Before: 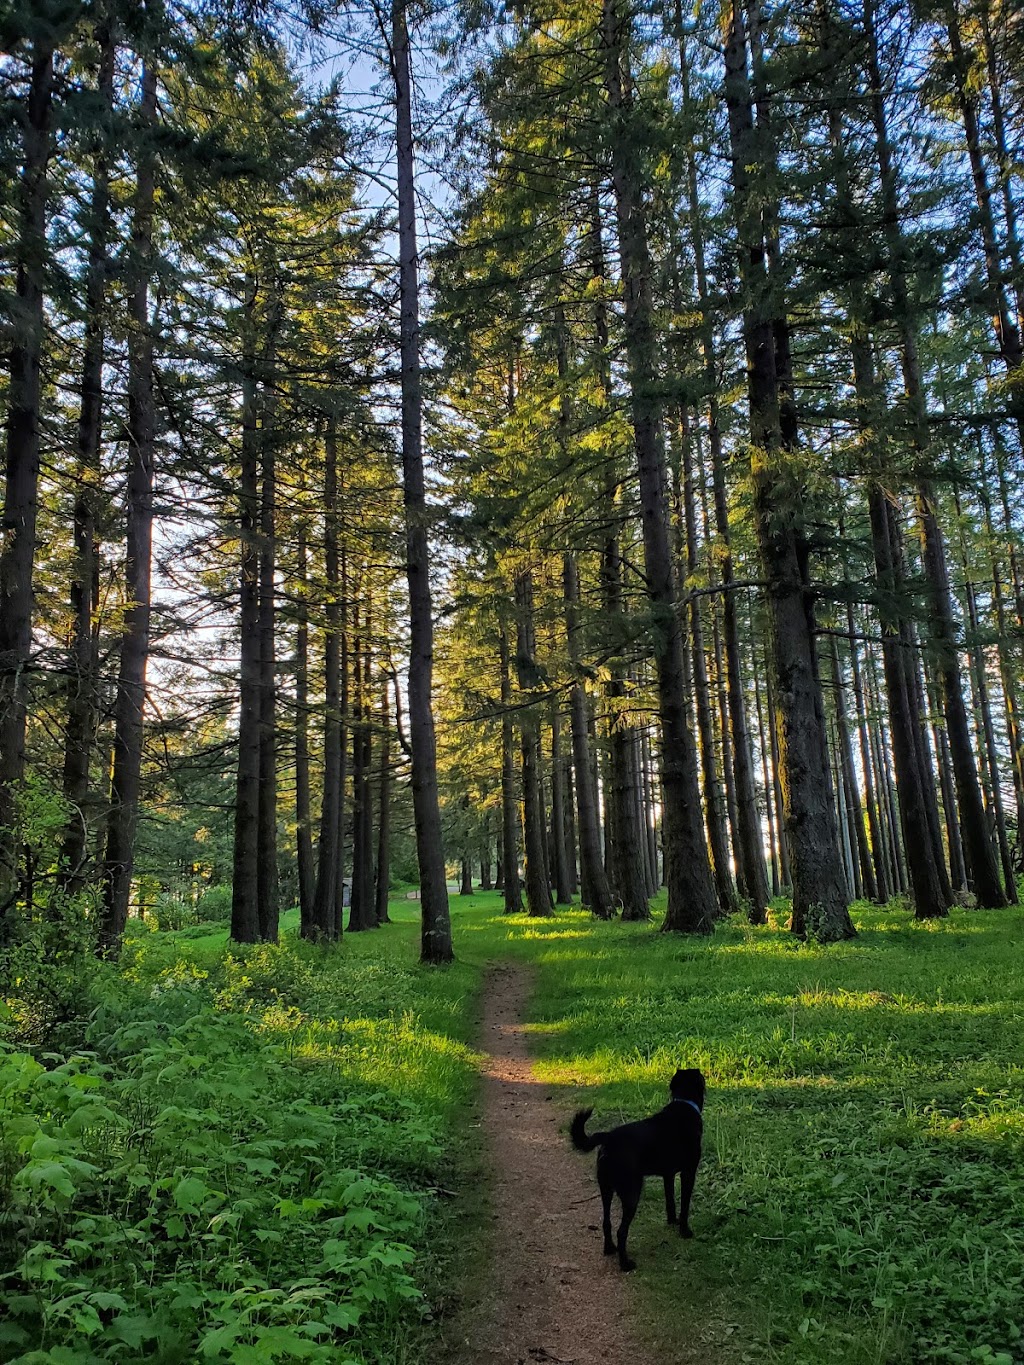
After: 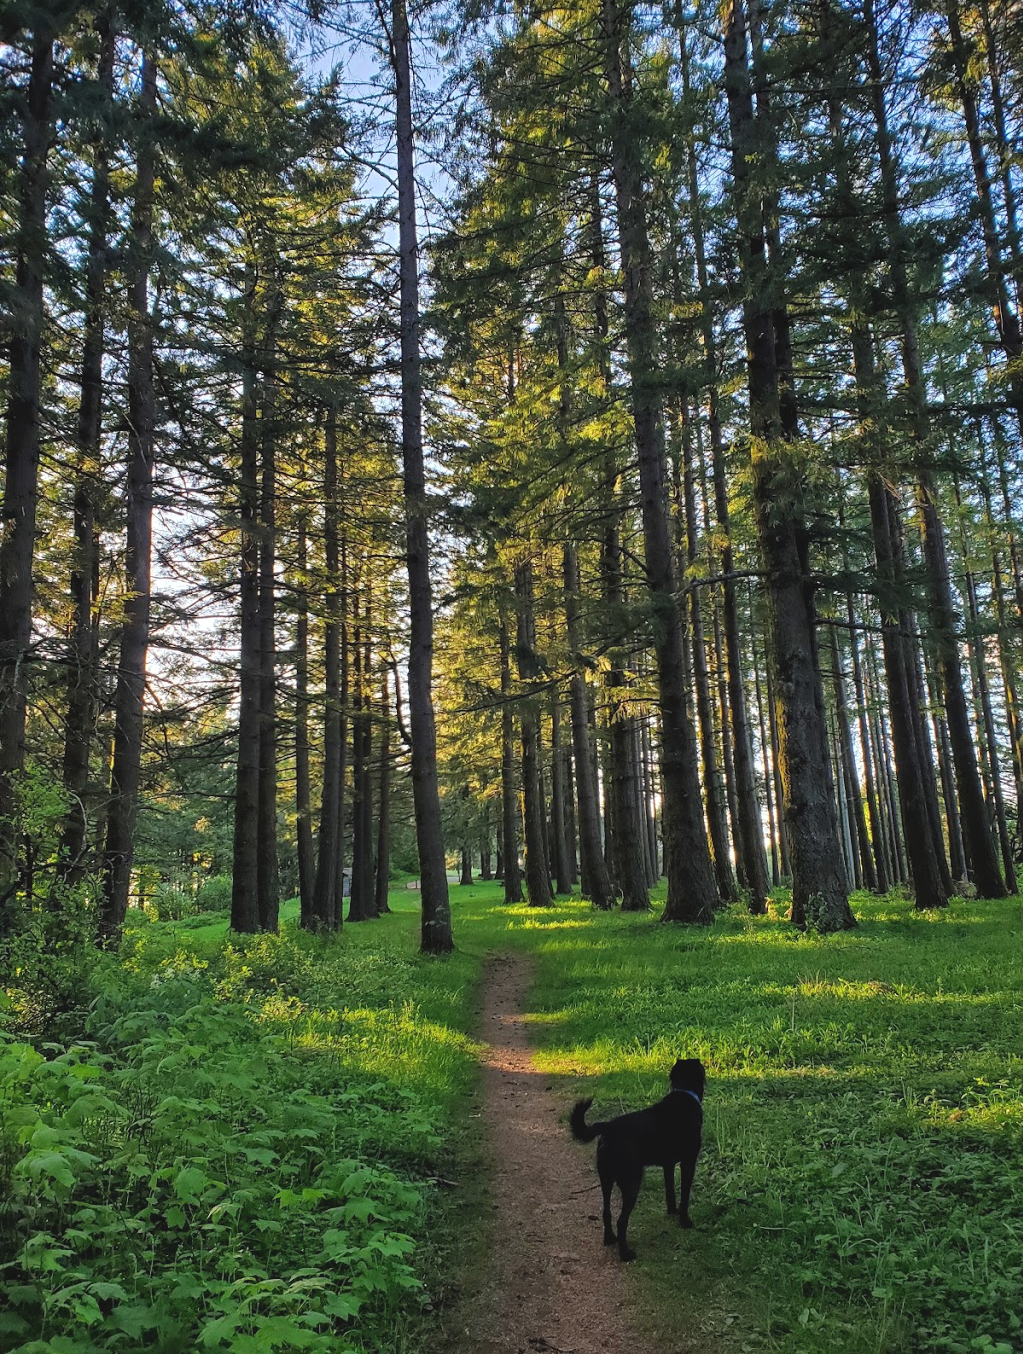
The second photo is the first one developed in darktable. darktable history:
crop: top 0.774%, right 0.051%
exposure: black level correction -0.006, exposure 0.068 EV, compensate exposure bias true, compensate highlight preservation false
